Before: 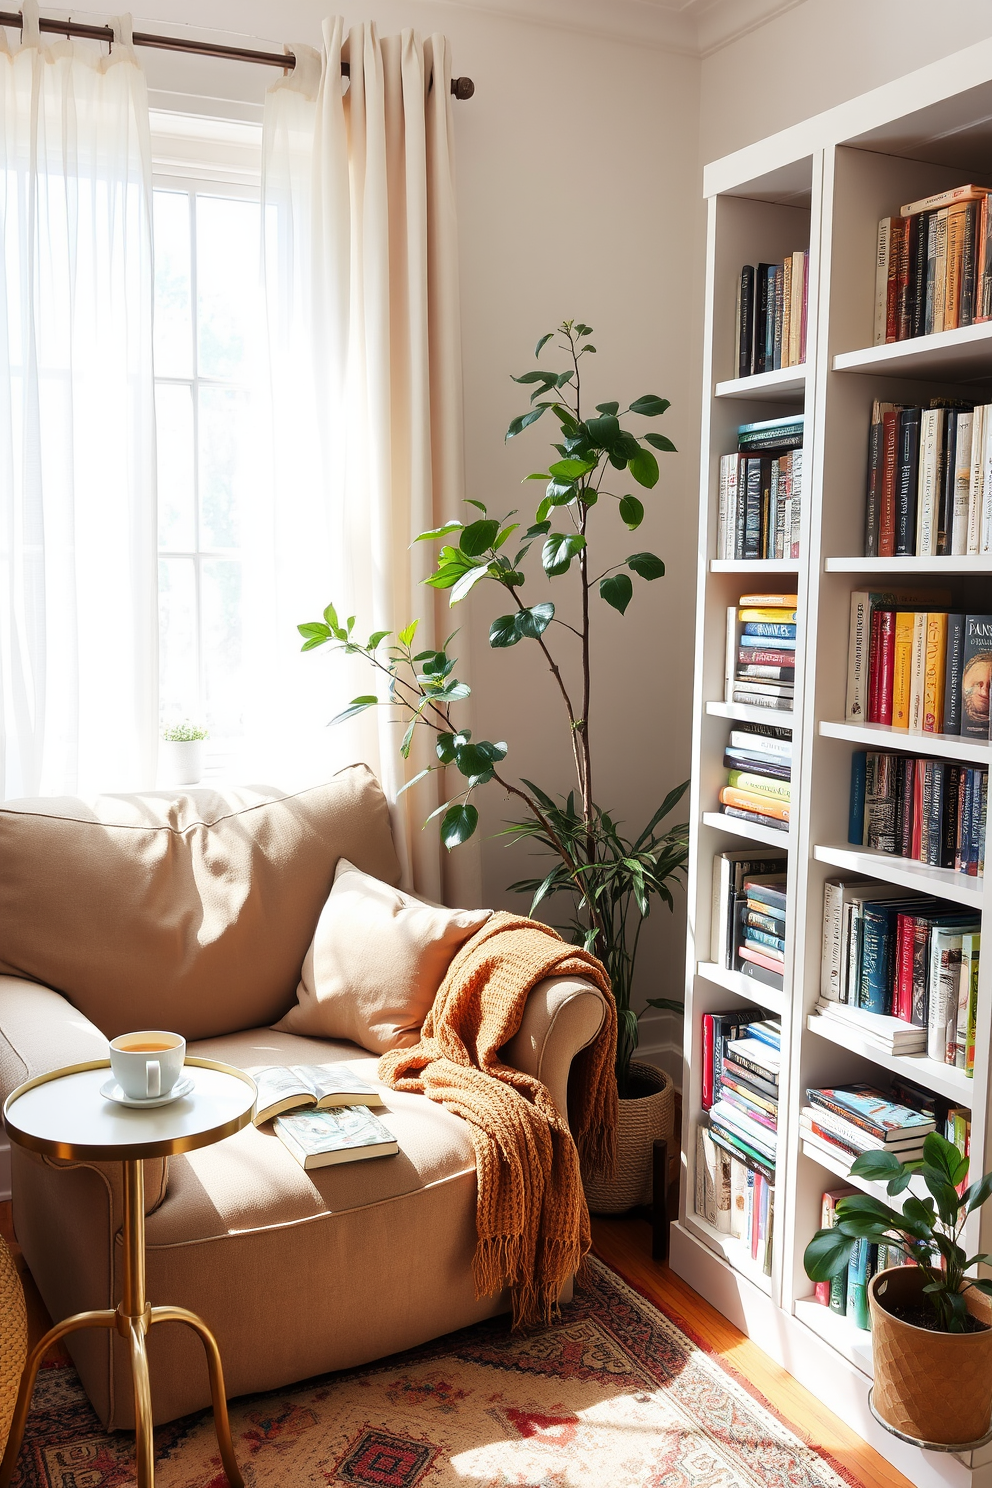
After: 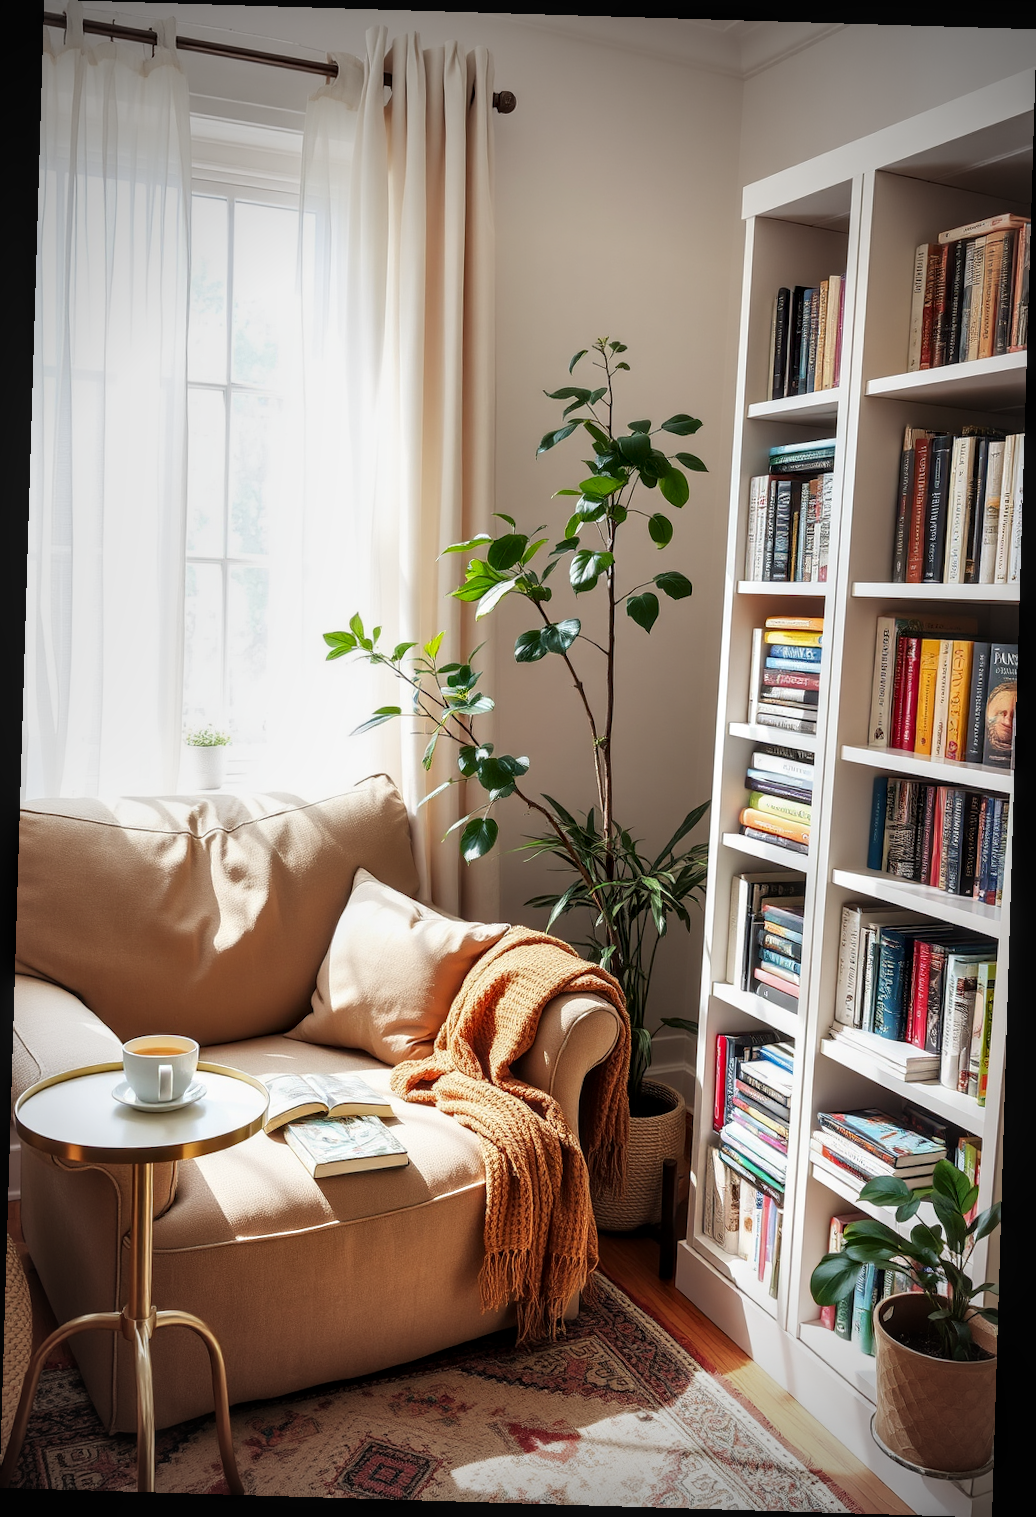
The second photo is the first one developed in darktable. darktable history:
rotate and perspective: rotation 1.72°, automatic cropping off
vignetting: fall-off start 75%, brightness -0.692, width/height ratio 1.084
tone equalizer: on, module defaults
local contrast: on, module defaults
